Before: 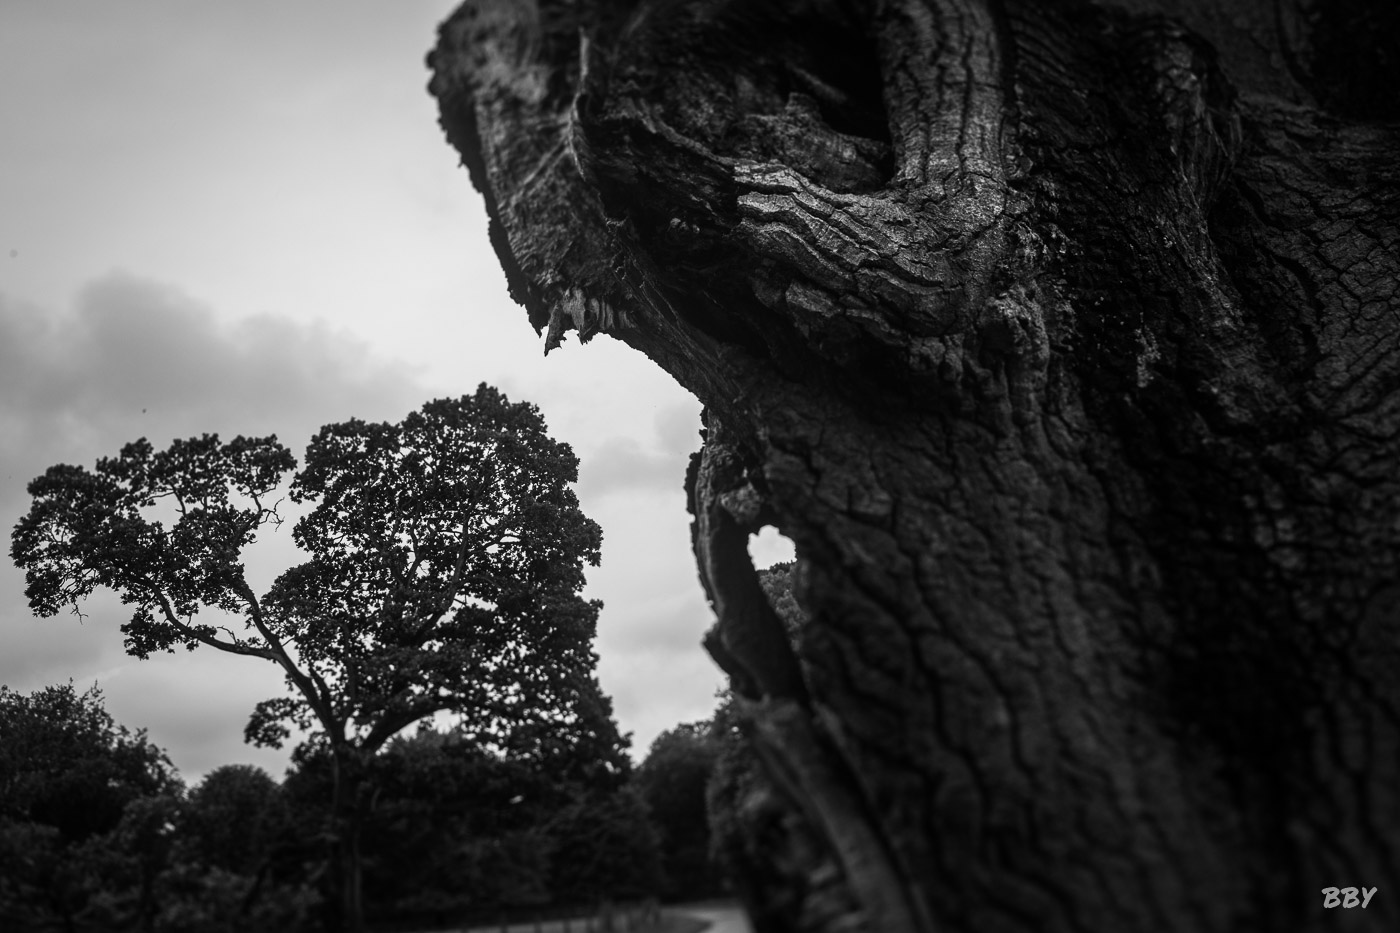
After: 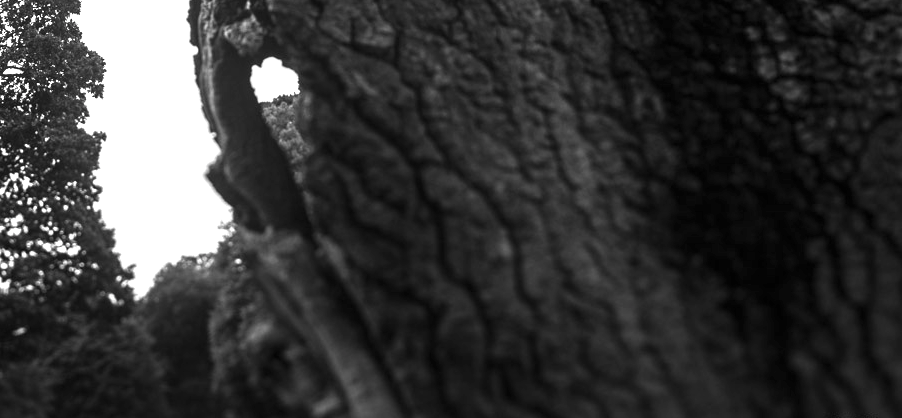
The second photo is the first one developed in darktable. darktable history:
crop and rotate: left 35.509%, top 50.238%, bottom 4.934%
exposure: black level correction 0, exposure 1.2 EV, compensate exposure bias true, compensate highlight preservation false
